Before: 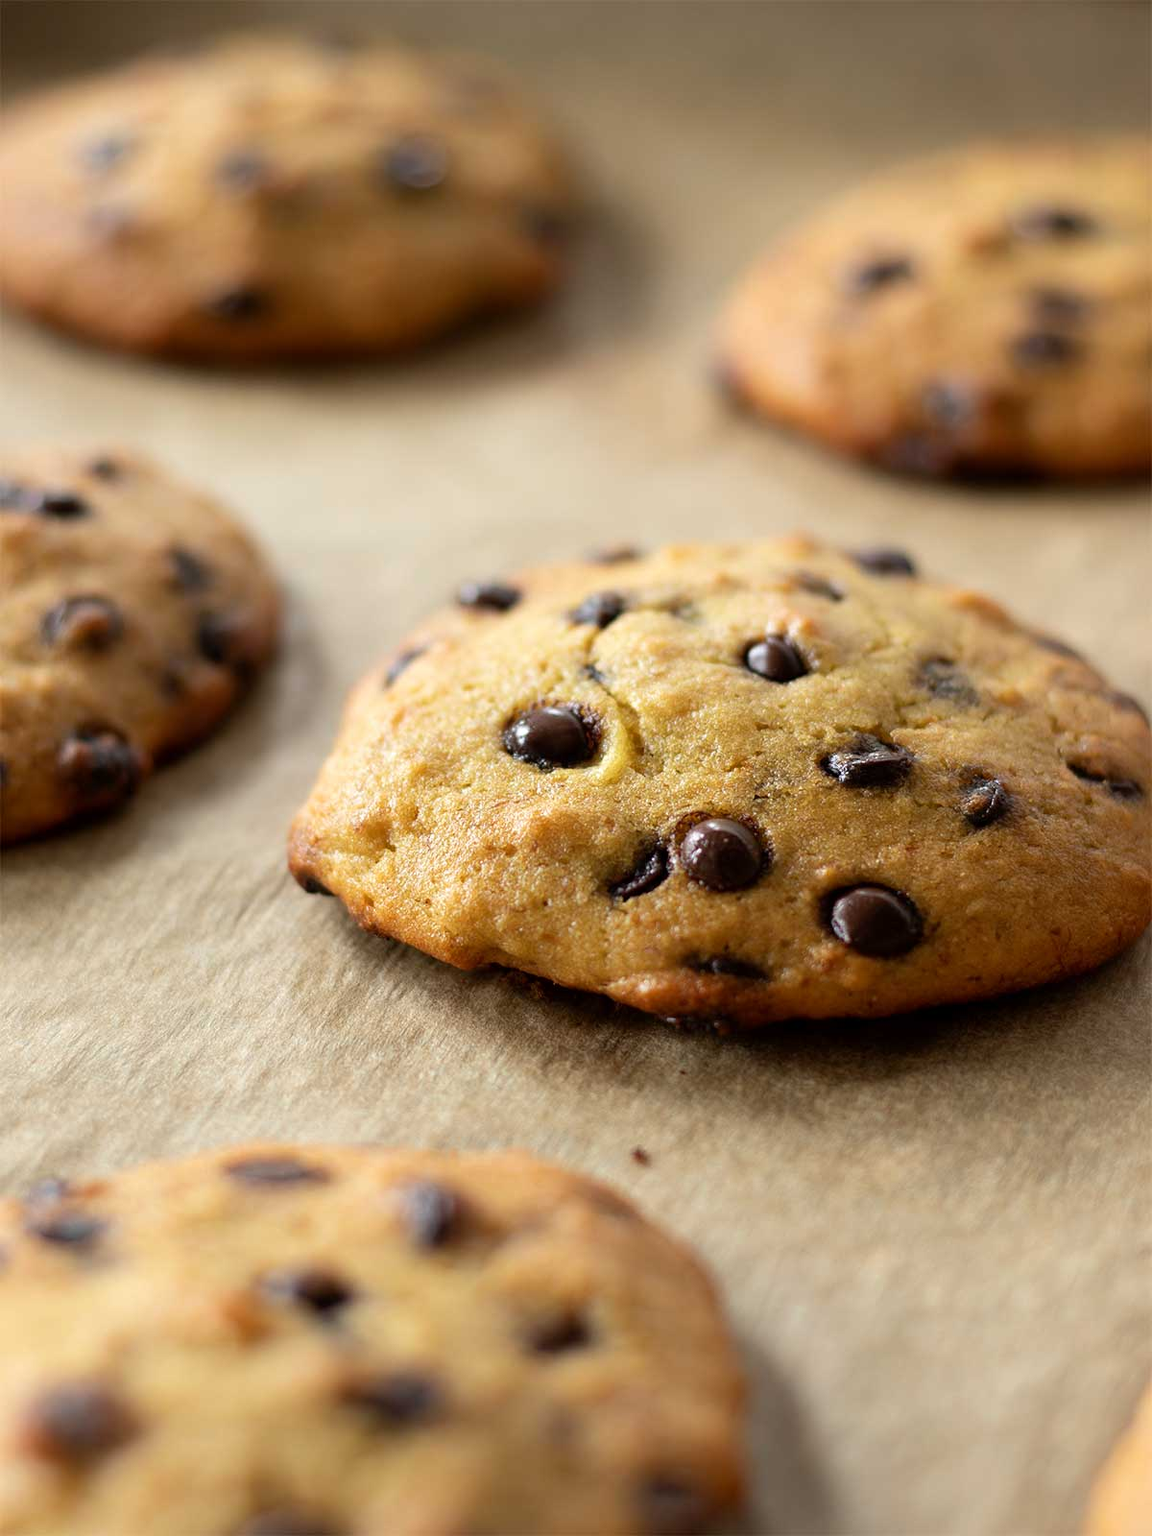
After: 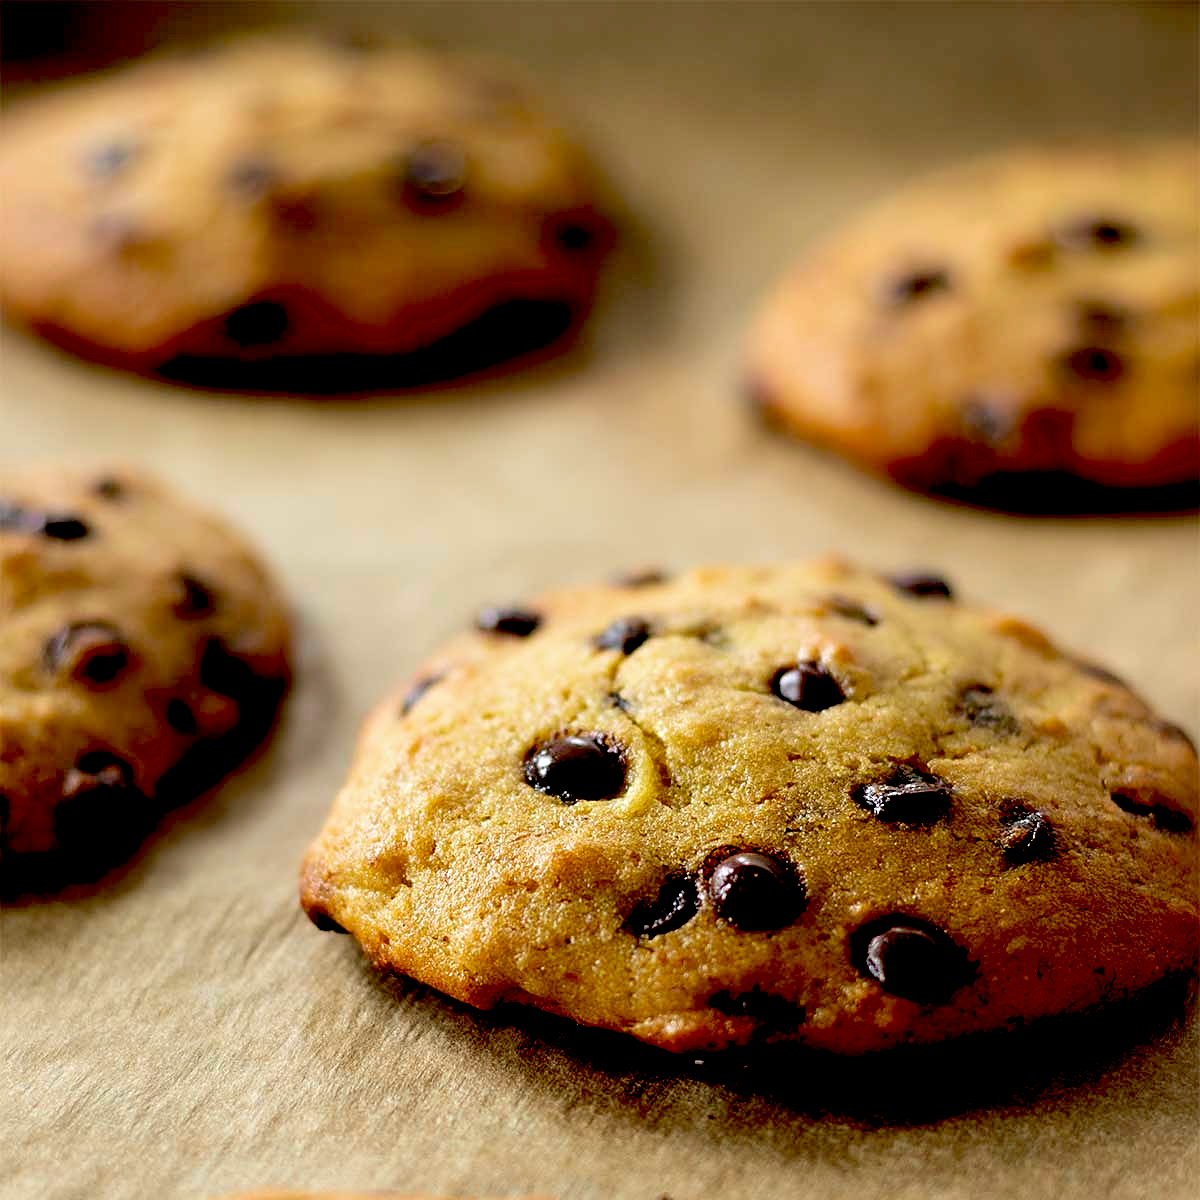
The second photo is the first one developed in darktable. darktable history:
exposure: black level correction 0.056, exposure -0.039 EV, compensate highlight preservation false
crop: bottom 24.967%
sharpen: on, module defaults
velvia: on, module defaults
